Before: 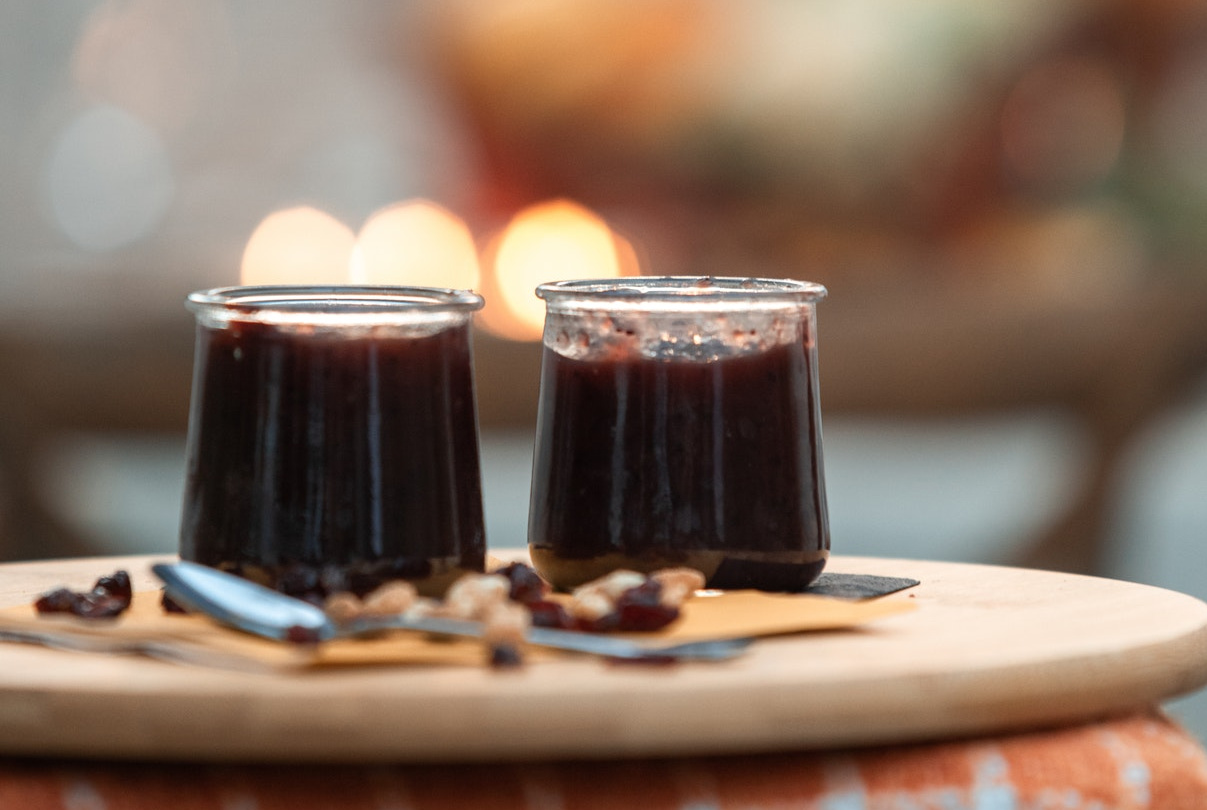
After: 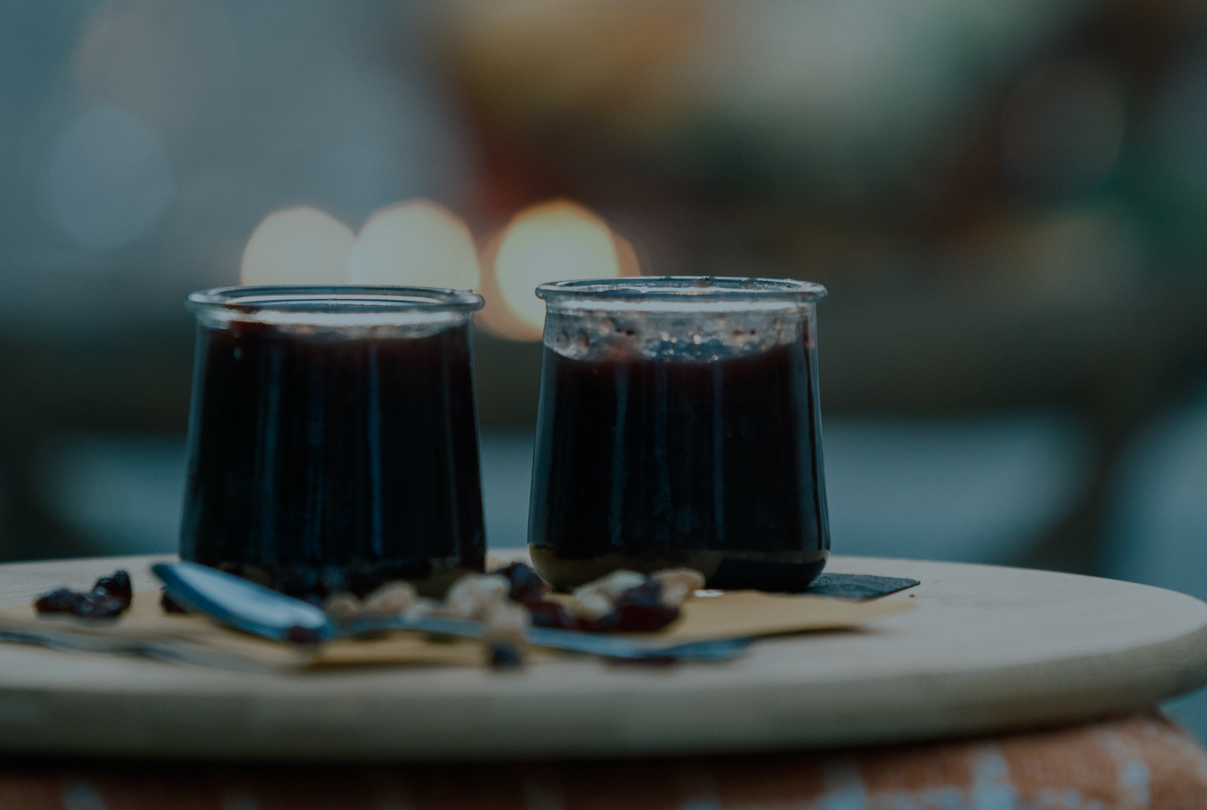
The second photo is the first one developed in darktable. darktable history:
color balance rgb: shadows lift › luminance -28.919%, shadows lift › chroma 10.019%, shadows lift › hue 232.63°, highlights gain › chroma 1.576%, highlights gain › hue 56.22°, perceptual saturation grading › global saturation 20%, perceptual saturation grading › highlights -50.091%, perceptual saturation grading › shadows 31.195%, global vibrance 20%
exposure: exposure -1.503 EV, compensate exposure bias true, compensate highlight preservation false
color correction: highlights a* -12.49, highlights b* -17.5, saturation 0.714
